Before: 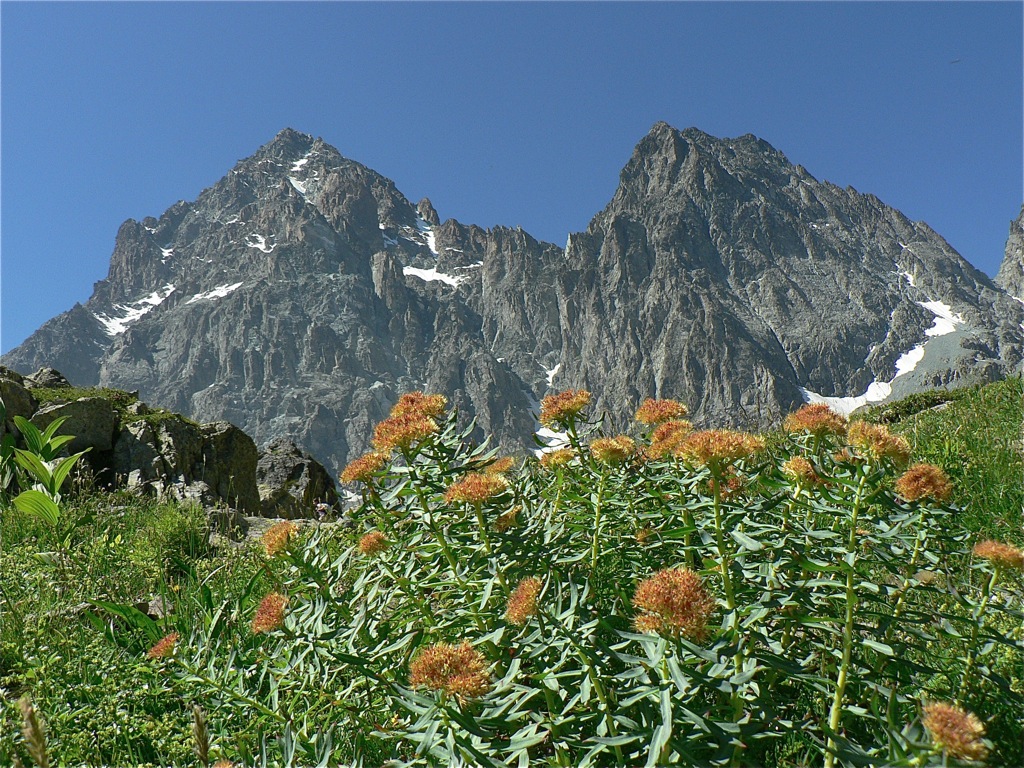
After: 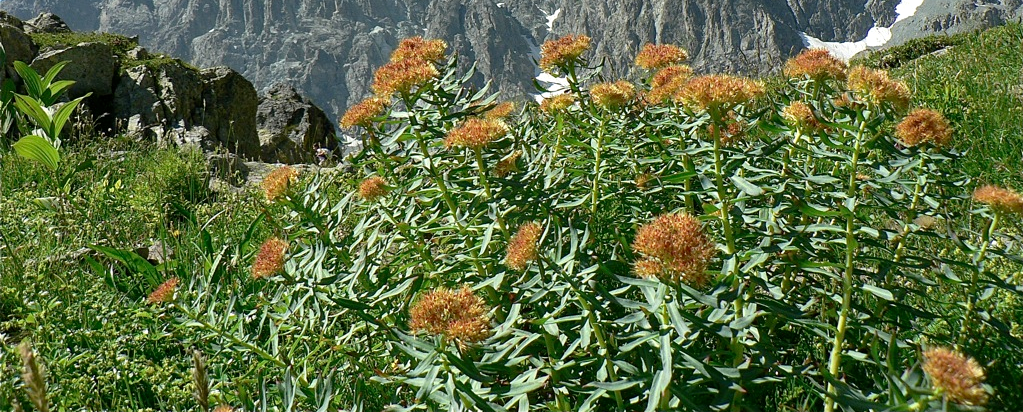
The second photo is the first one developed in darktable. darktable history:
crop and rotate: top 46.237%
exposure: exposure 0.128 EV, compensate highlight preservation false
